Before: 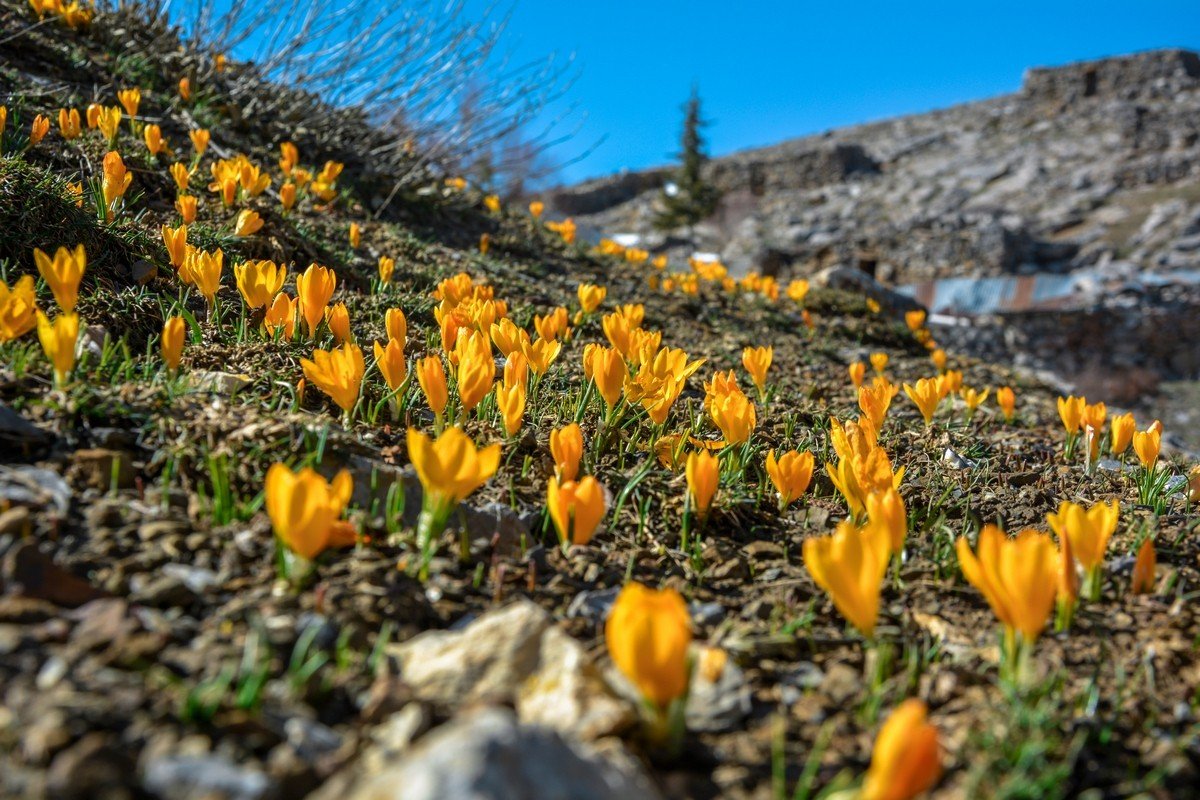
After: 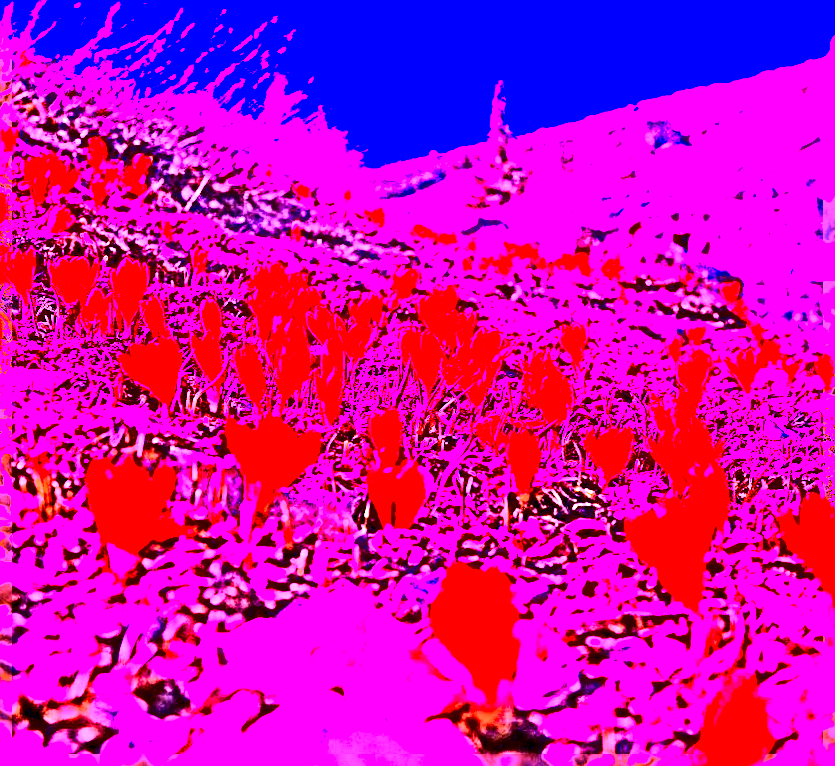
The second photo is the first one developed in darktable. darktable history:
sharpen: radius 6.3, amount 1.8, threshold 0
crop: left 13.443%, right 13.31%
rotate and perspective: rotation -2.12°, lens shift (vertical) 0.009, lens shift (horizontal) -0.008, automatic cropping original format, crop left 0.036, crop right 0.964, crop top 0.05, crop bottom 0.959
white balance: red 8, blue 8
contrast brightness saturation: contrast 0.24, brightness 0.09
local contrast: highlights 100%, shadows 100%, detail 120%, midtone range 0.2
